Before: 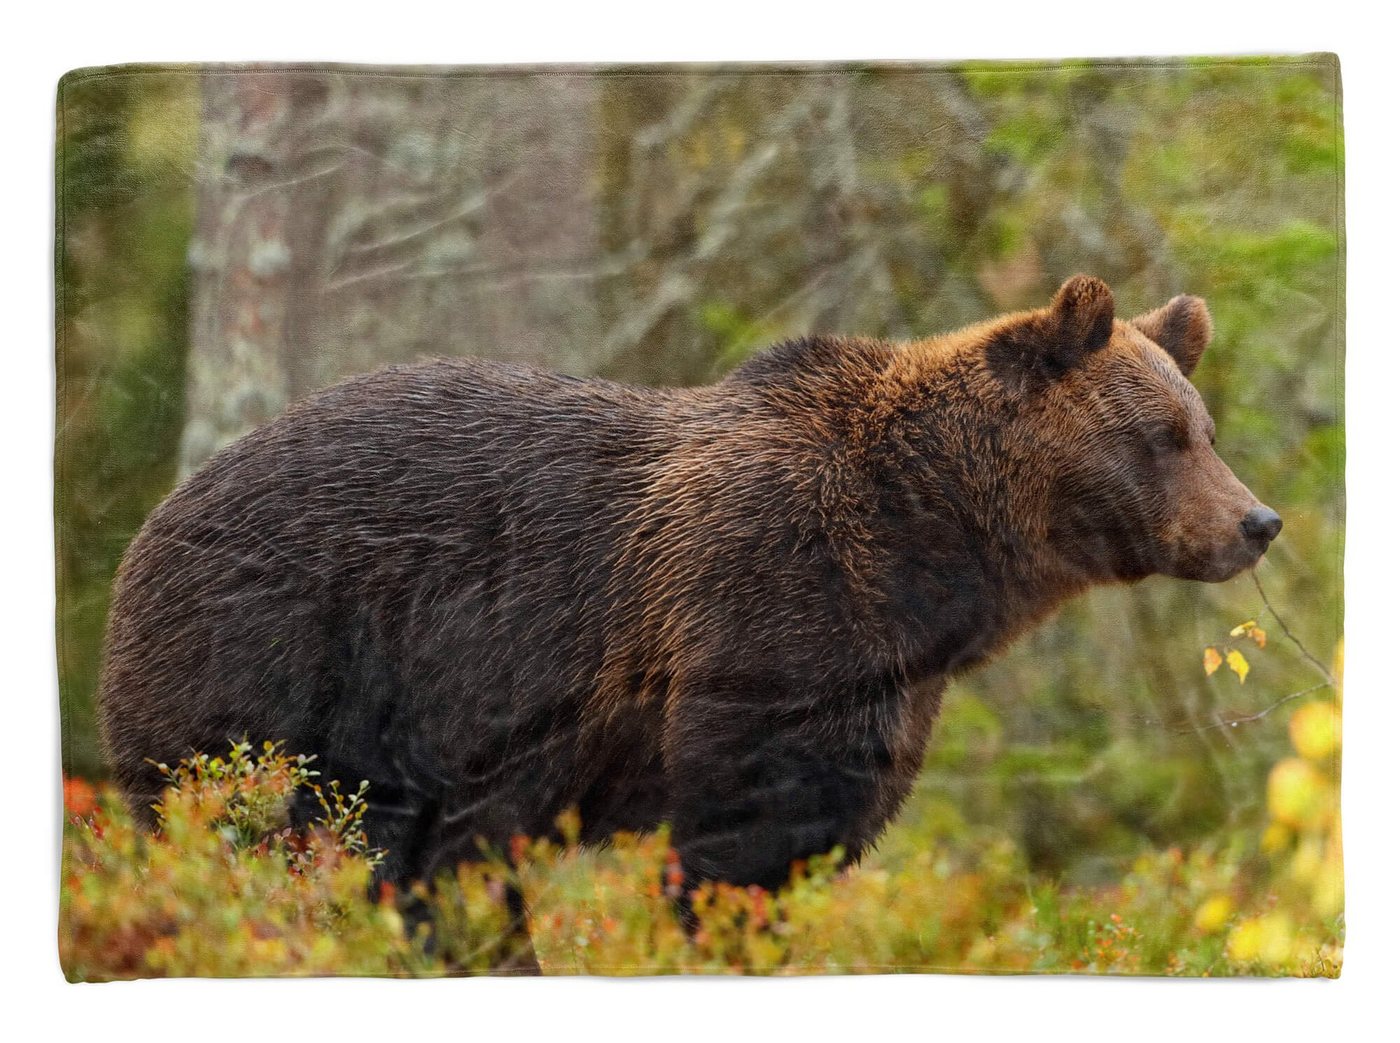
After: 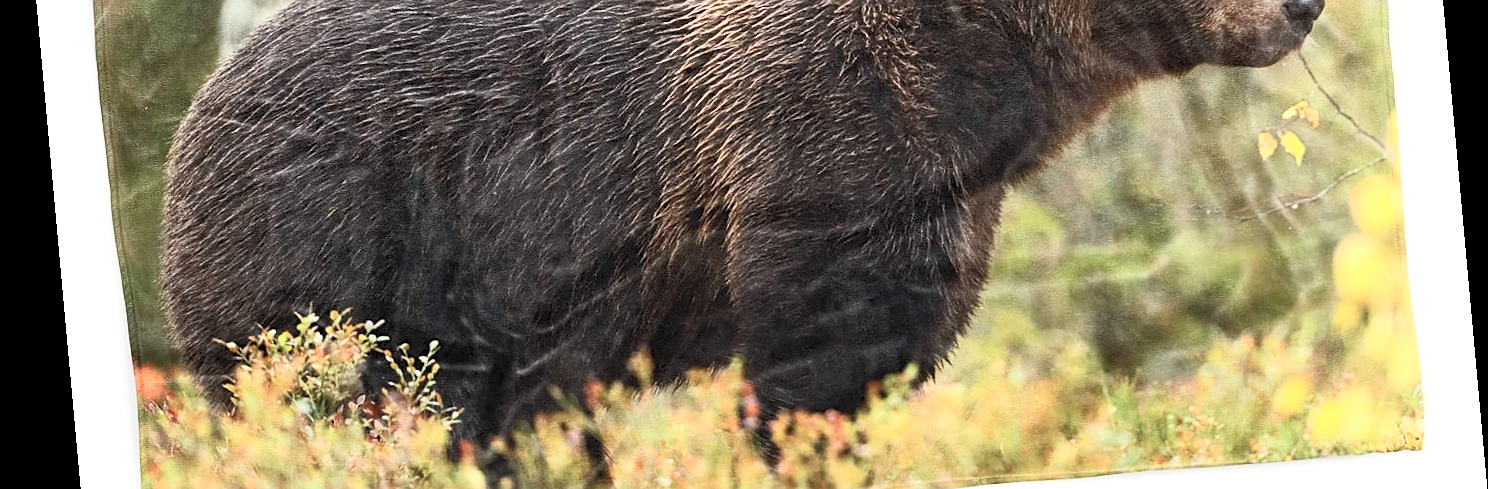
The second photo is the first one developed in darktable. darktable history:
contrast brightness saturation: contrast 0.43, brightness 0.56, saturation -0.19
crop: top 45.551%, bottom 12.262%
rotate and perspective: rotation -5.2°, automatic cropping off
sharpen: on, module defaults
shadows and highlights: shadows 4.1, highlights -17.6, soften with gaussian
